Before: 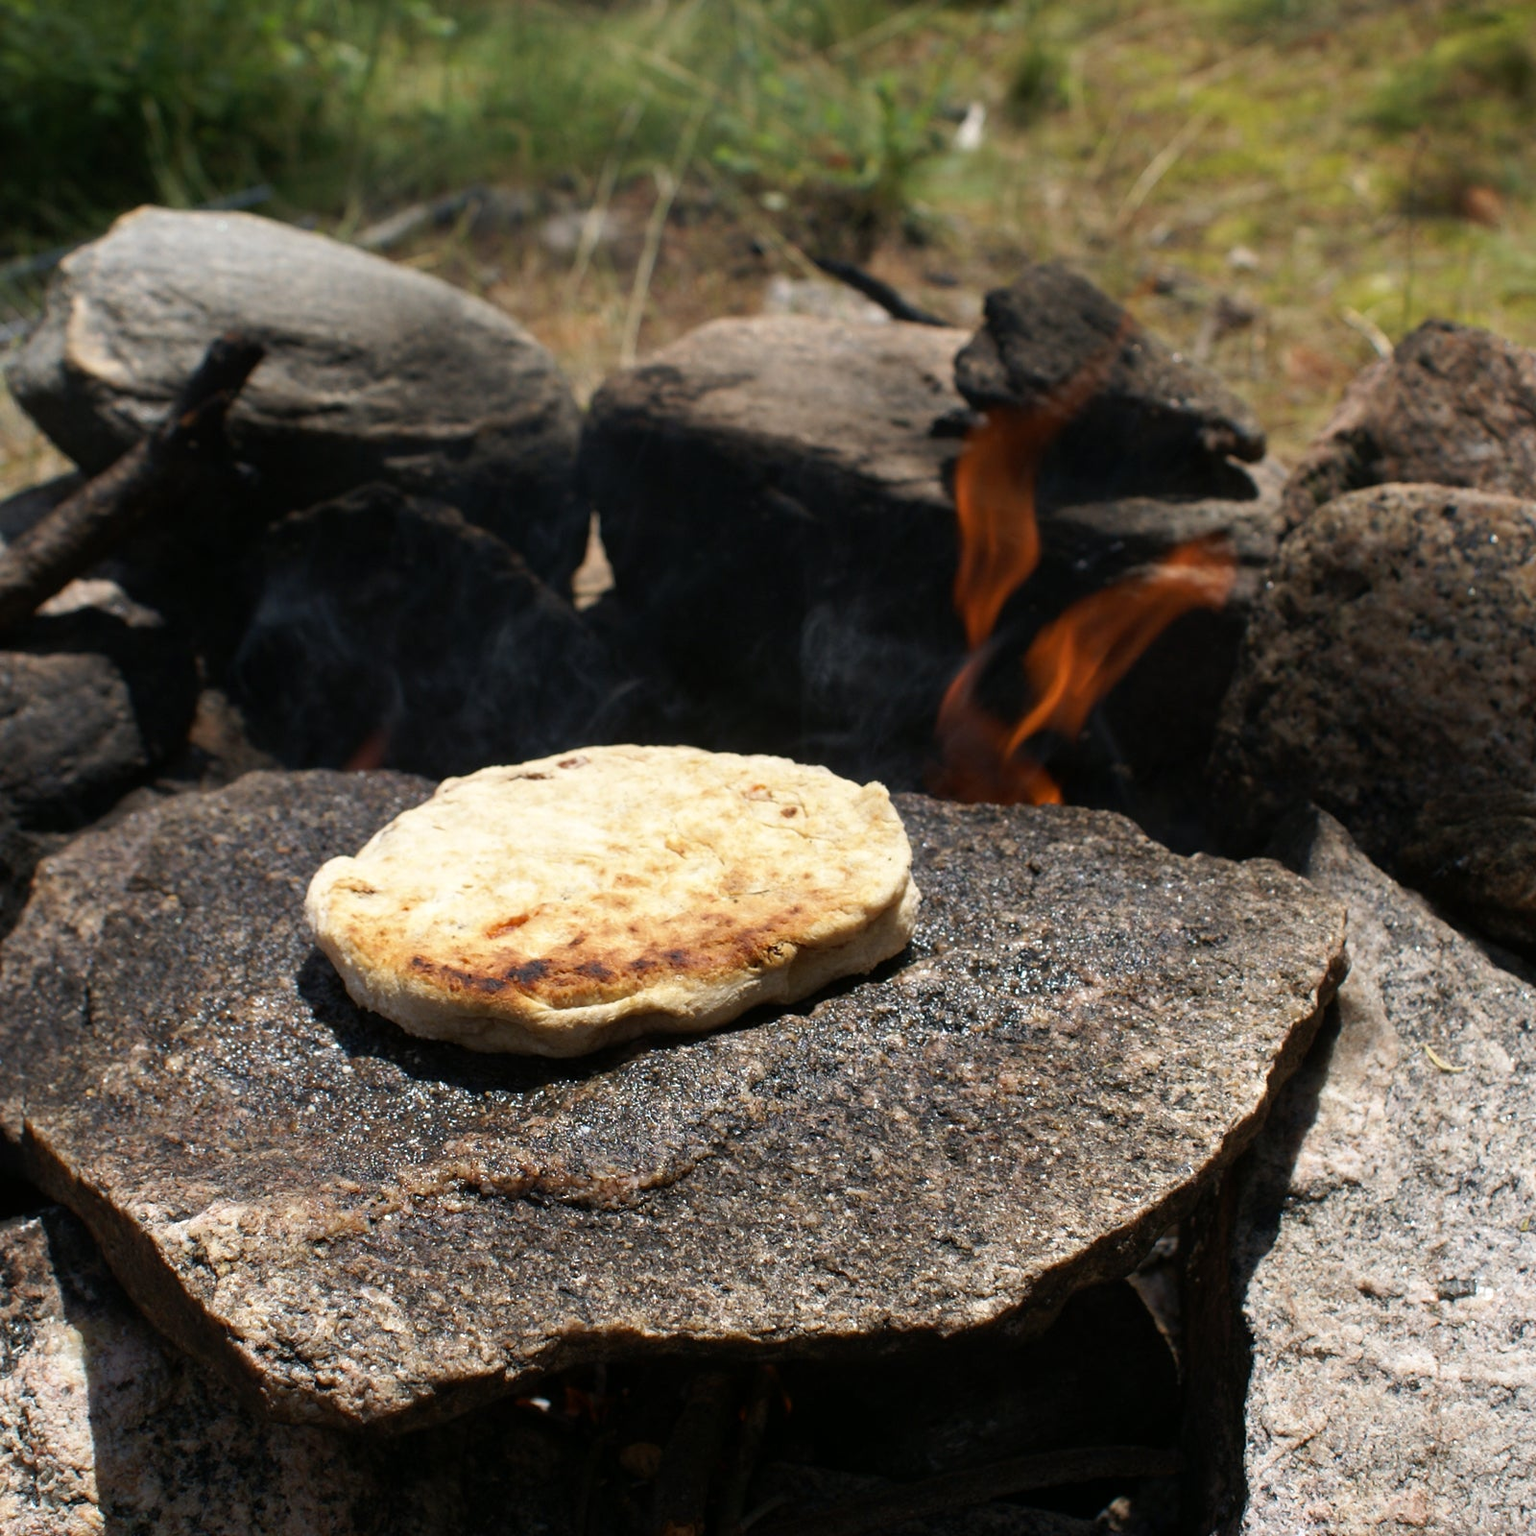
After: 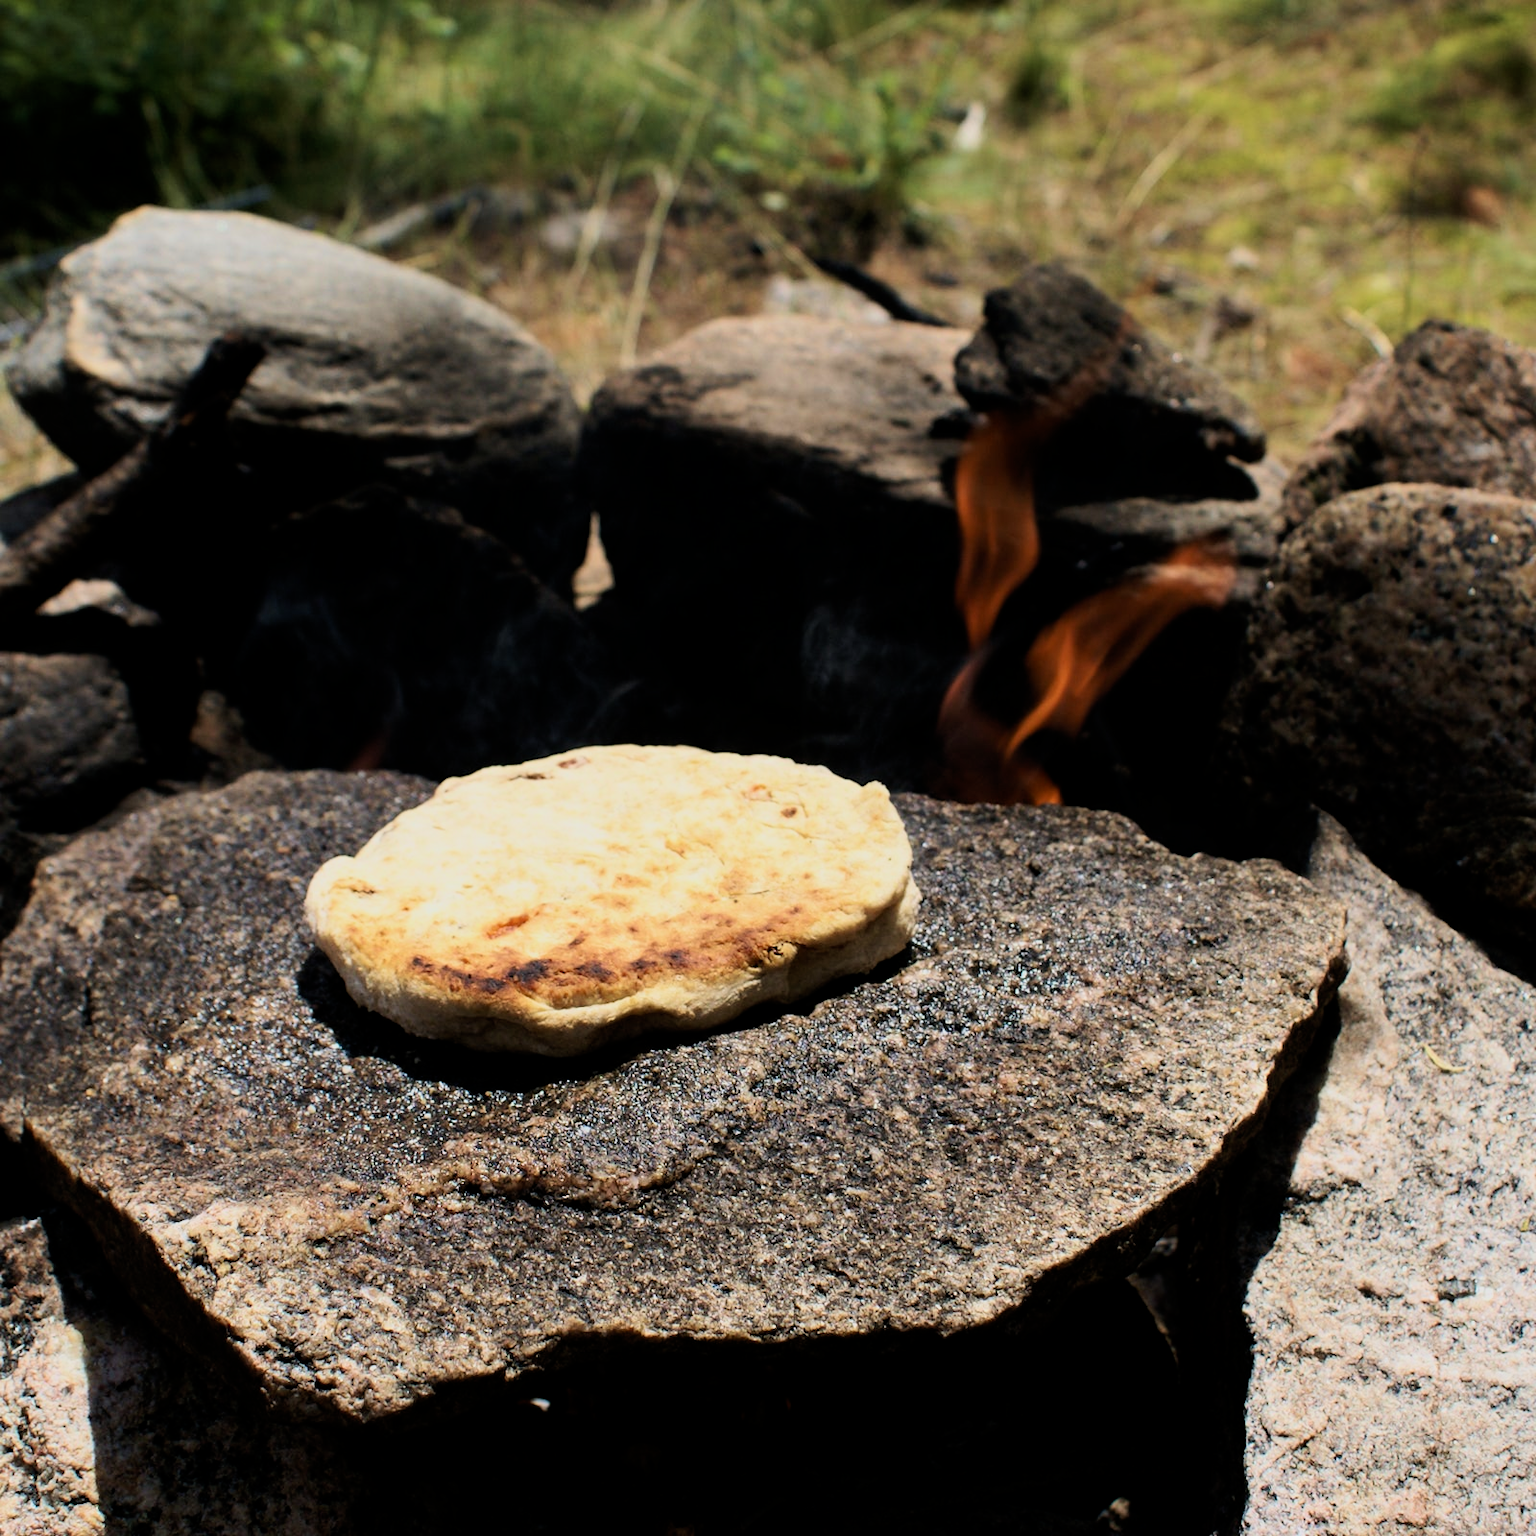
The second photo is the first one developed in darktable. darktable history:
contrast brightness saturation: contrast 0.152, brightness 0.054
velvia: on, module defaults
filmic rgb: middle gray luminance 29.14%, black relative exposure -10.36 EV, white relative exposure 5.5 EV, threshold 5.95 EV, target black luminance 0%, hardness 3.94, latitude 1.97%, contrast 1.123, highlights saturation mix 4.57%, shadows ↔ highlights balance 15.04%, color science v6 (2022), enable highlight reconstruction true
